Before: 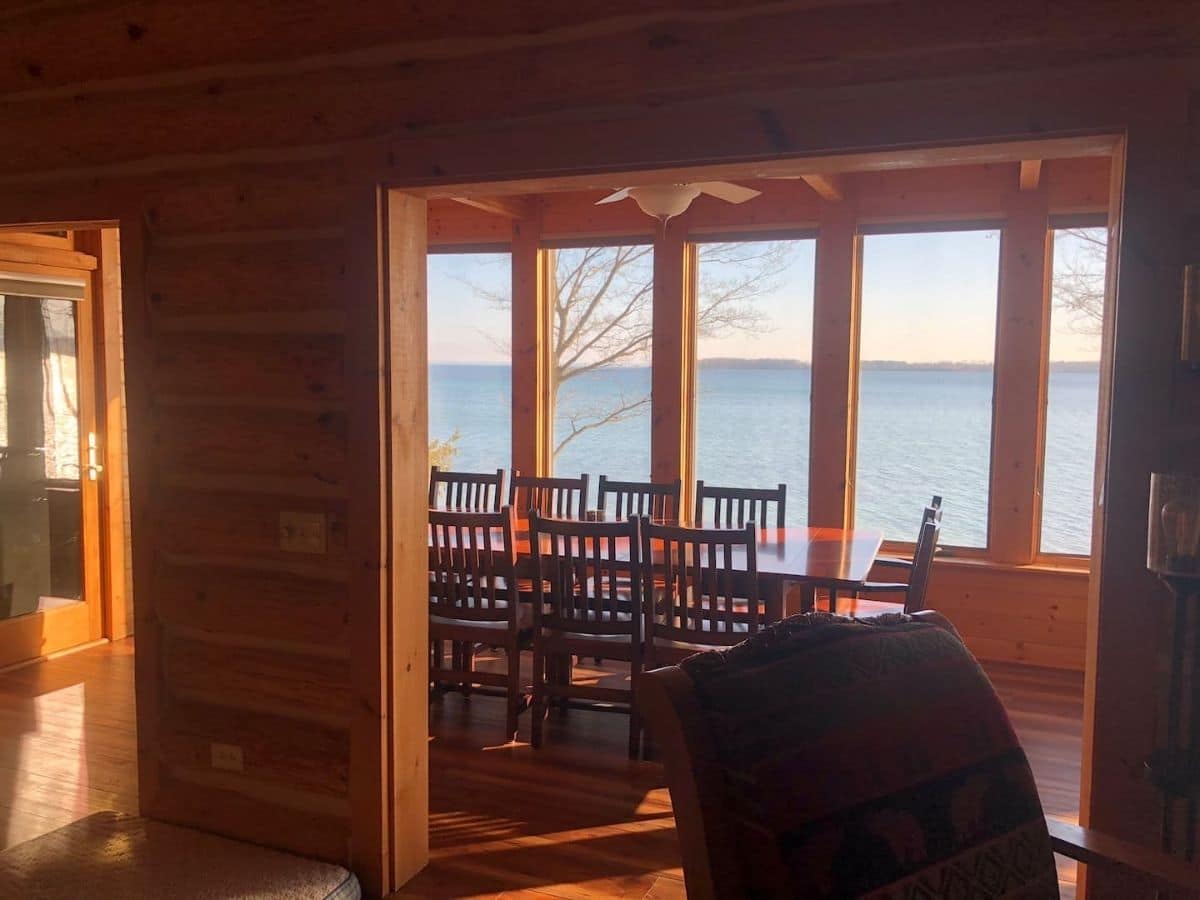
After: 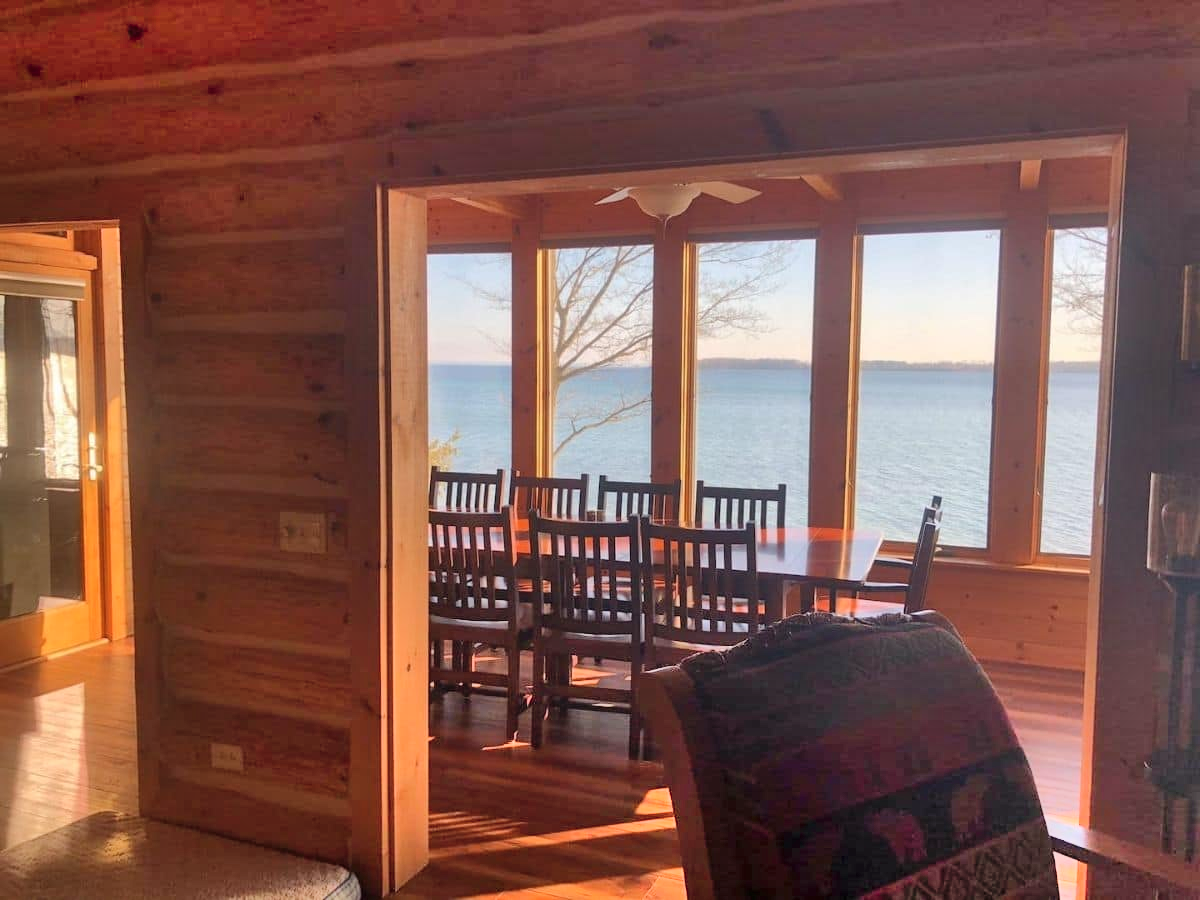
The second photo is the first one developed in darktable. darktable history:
shadows and highlights: shadows 75.3, highlights -25.67, soften with gaussian
